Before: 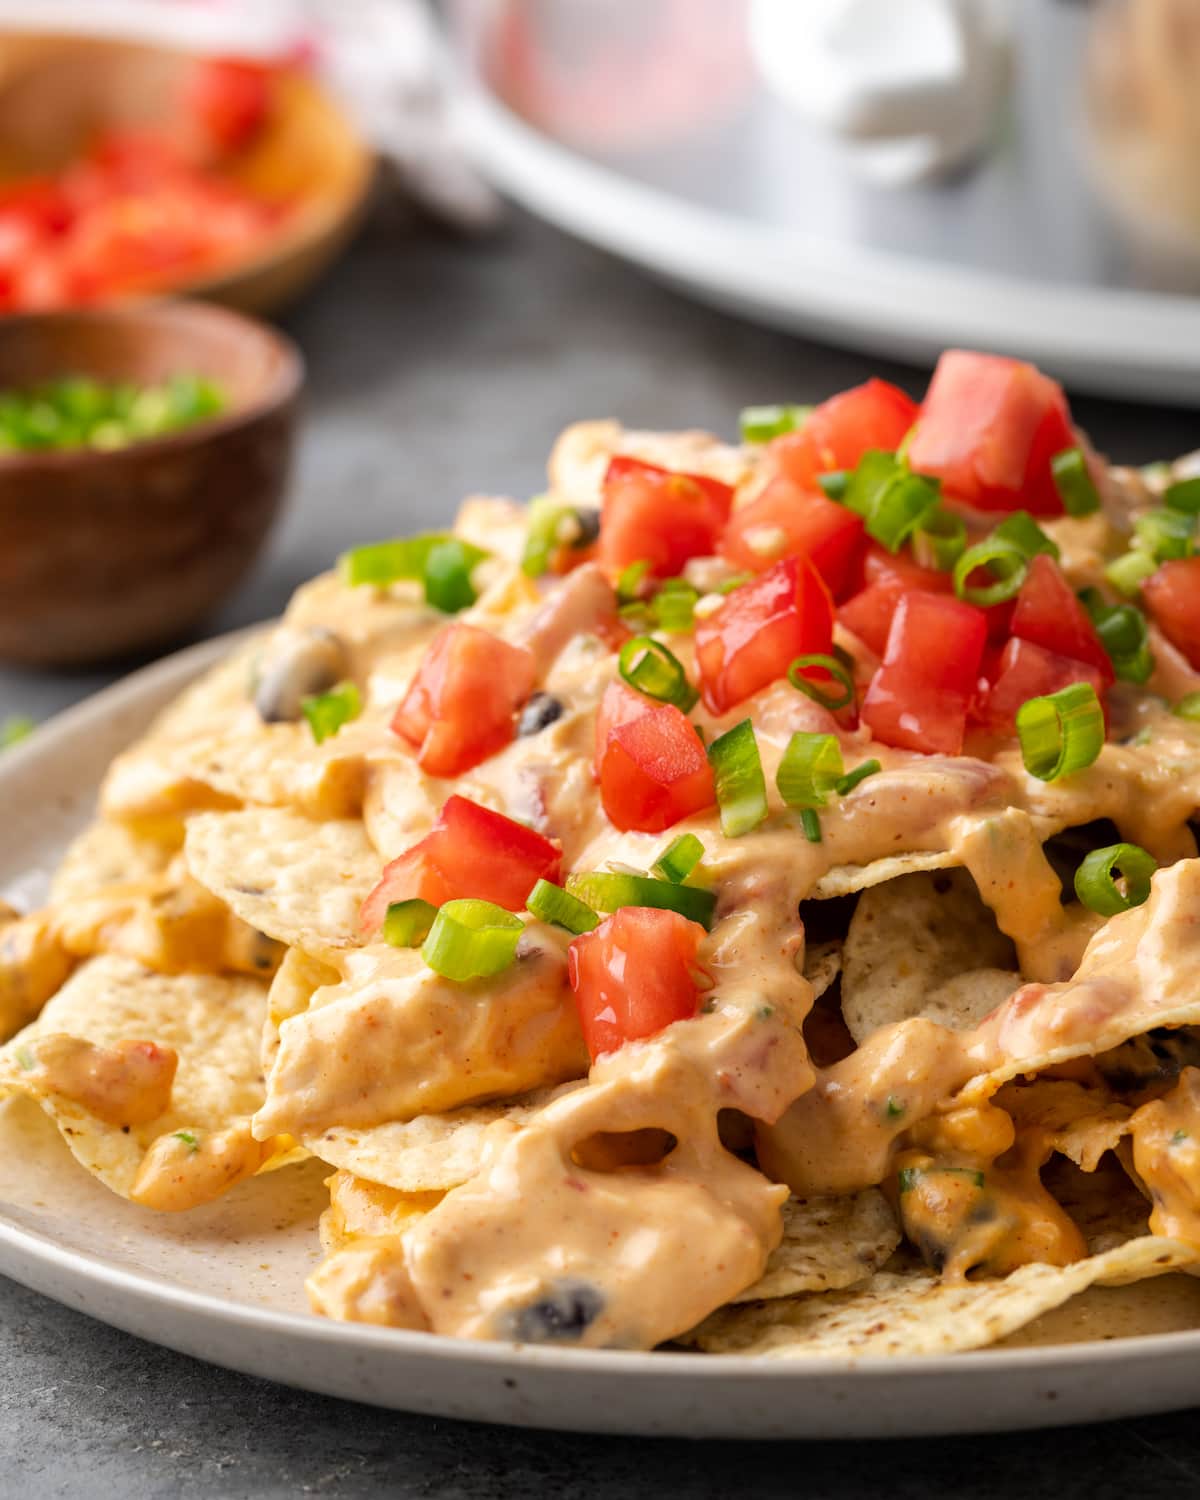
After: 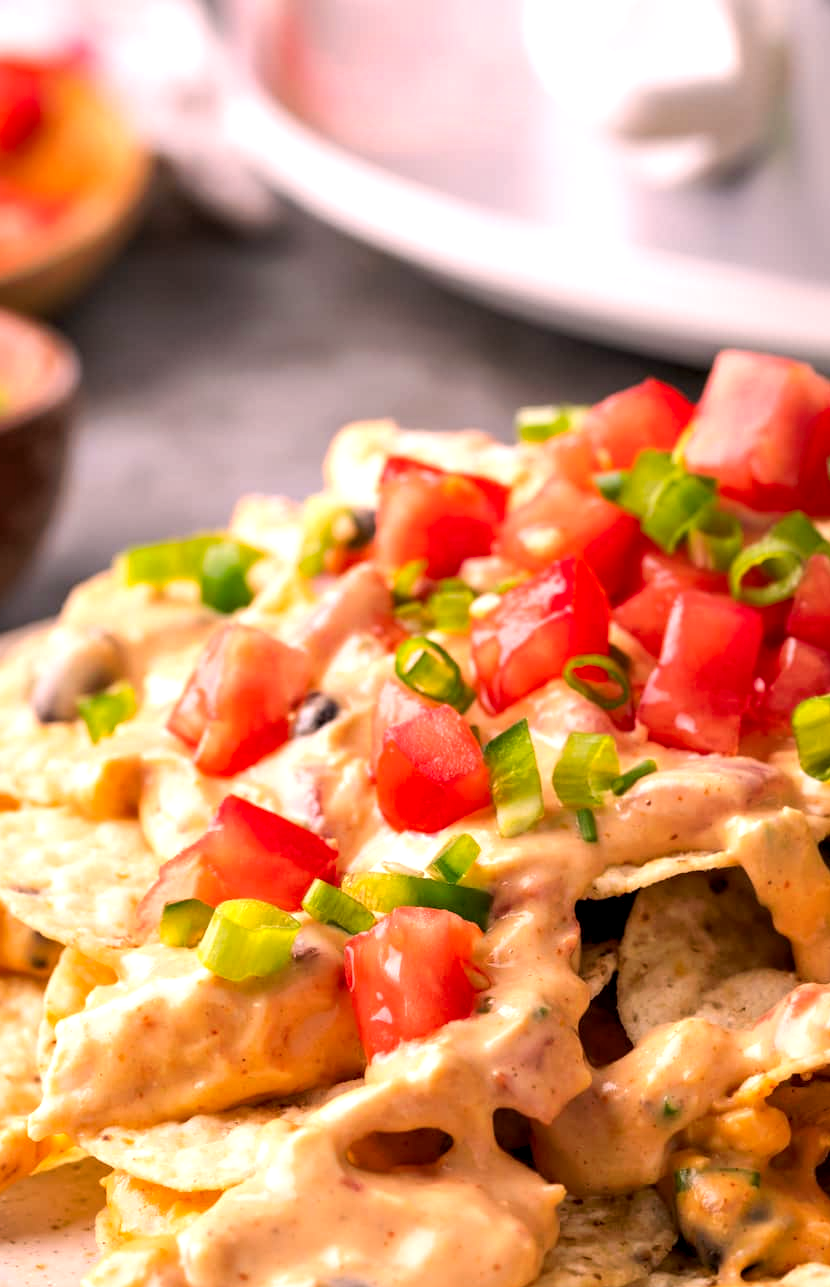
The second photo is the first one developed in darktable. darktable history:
tone curve: curves: ch0 [(0, 0) (0.003, 0.013) (0.011, 0.017) (0.025, 0.028) (0.044, 0.049) (0.069, 0.07) (0.1, 0.103) (0.136, 0.143) (0.177, 0.186) (0.224, 0.232) (0.277, 0.282) (0.335, 0.333) (0.399, 0.405) (0.468, 0.477) (0.543, 0.54) (0.623, 0.627) (0.709, 0.709) (0.801, 0.798) (0.898, 0.902) (1, 1)], preserve colors none
color correction: highlights a* 14.66, highlights b* 4.78
crop: left 18.715%, right 12.081%, bottom 14.141%
contrast equalizer: y [[0.6 ×6], [0.55 ×6], [0 ×6], [0 ×6], [0 ×6]], mix 0.291
exposure: exposure 0.374 EV, compensate highlight preservation false
